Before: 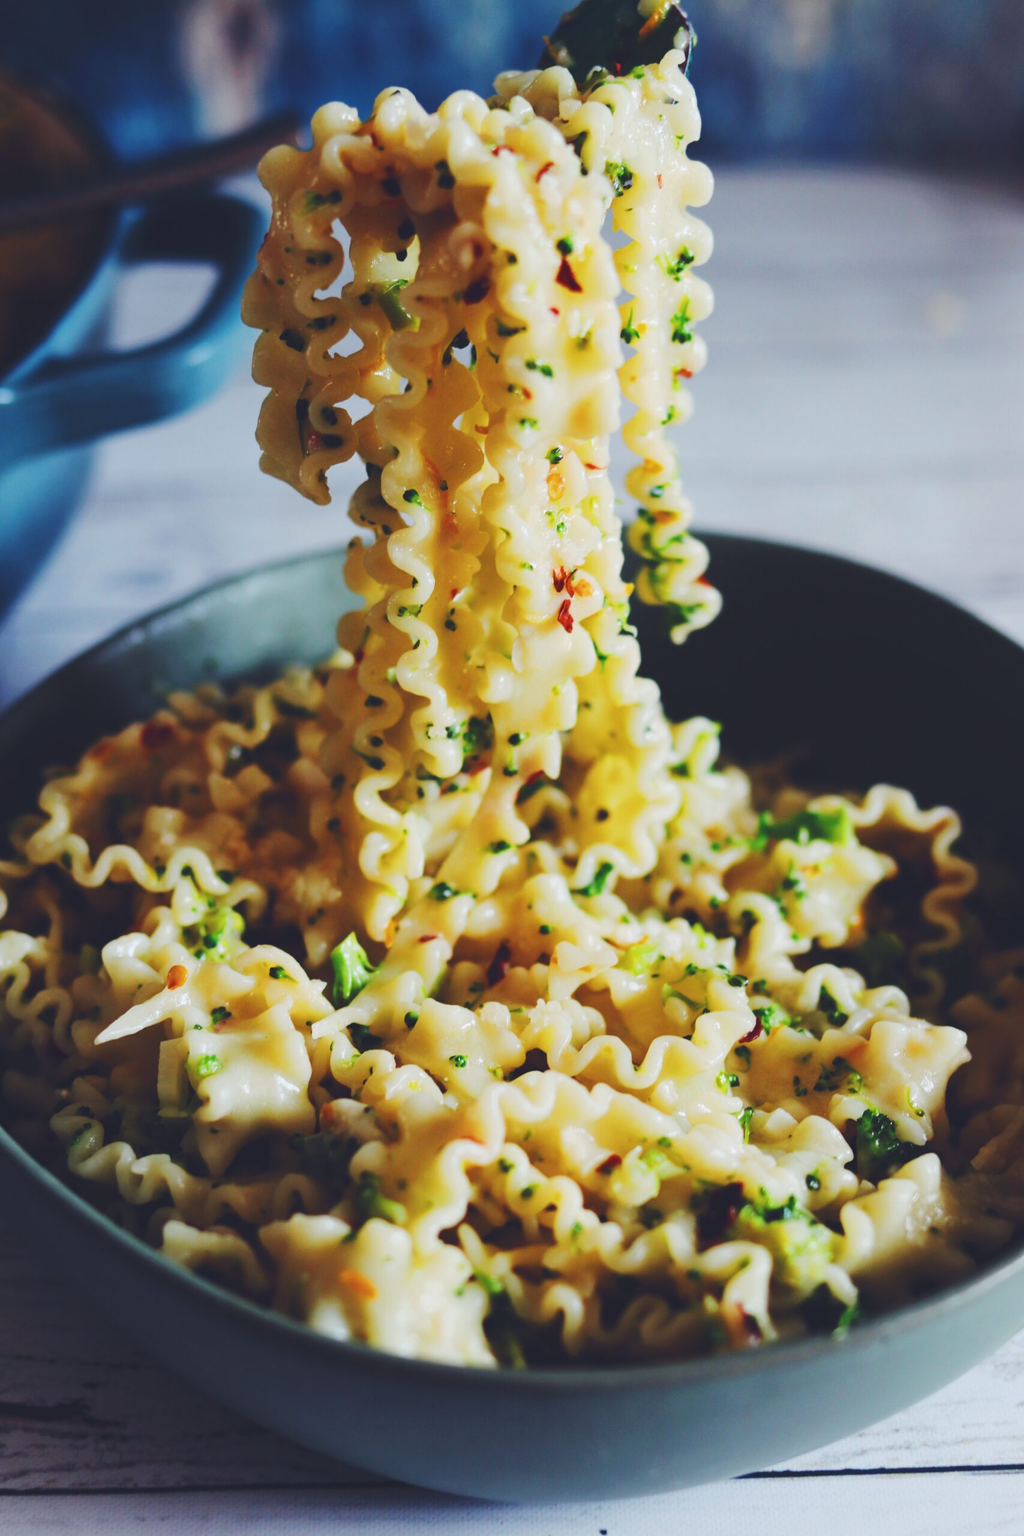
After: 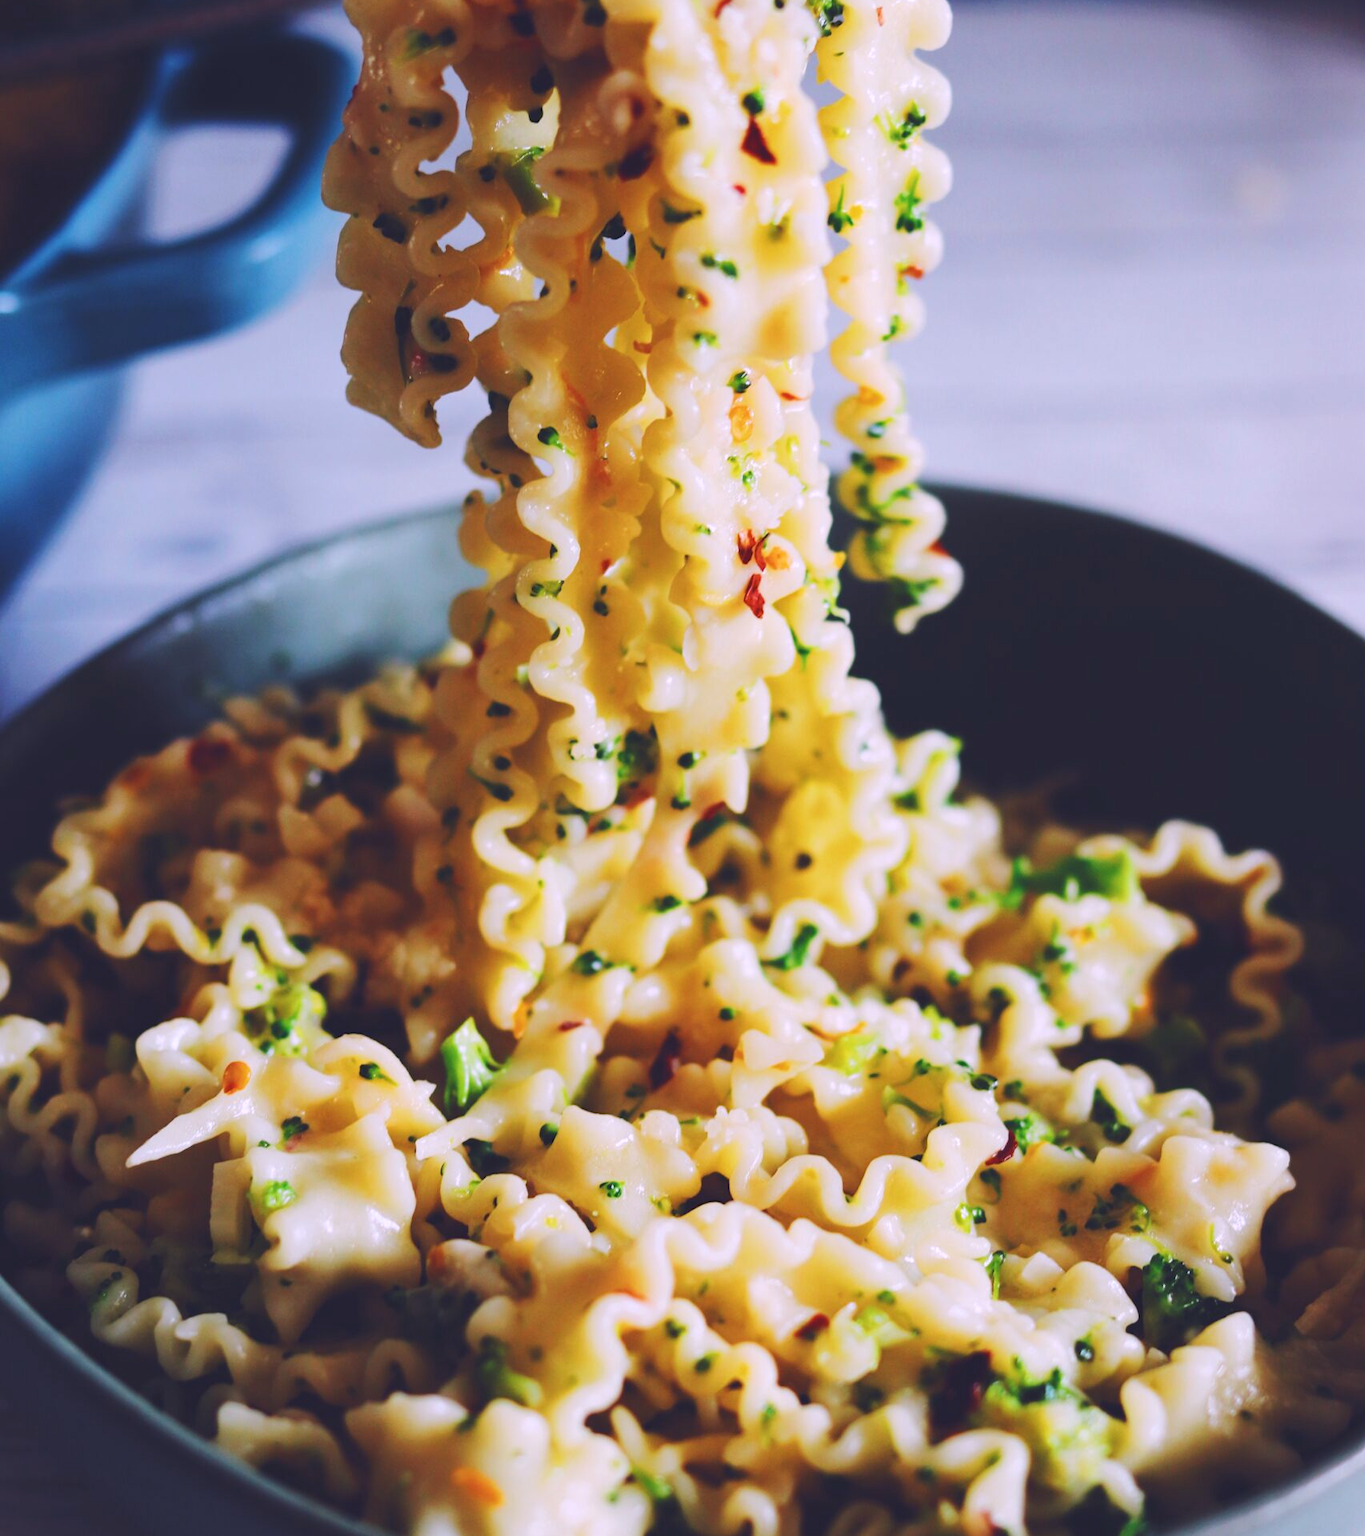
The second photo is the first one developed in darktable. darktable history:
white balance: red 1.066, blue 1.119
crop: top 11.038%, bottom 13.962%
